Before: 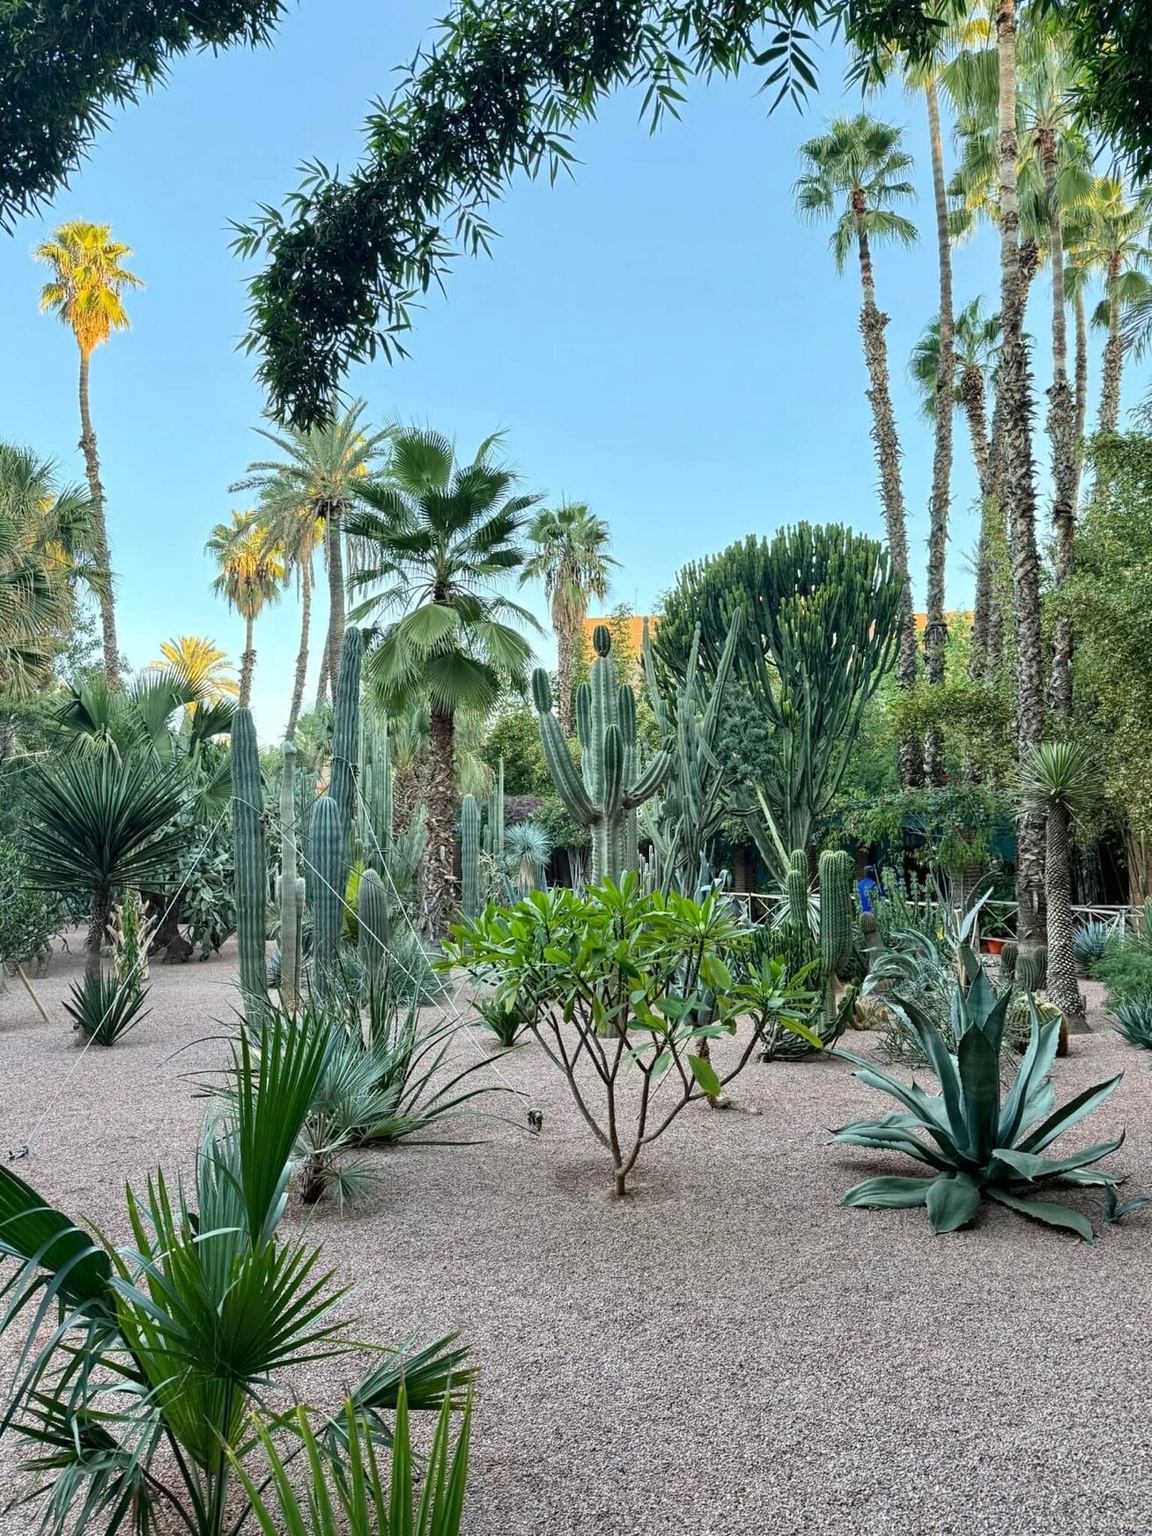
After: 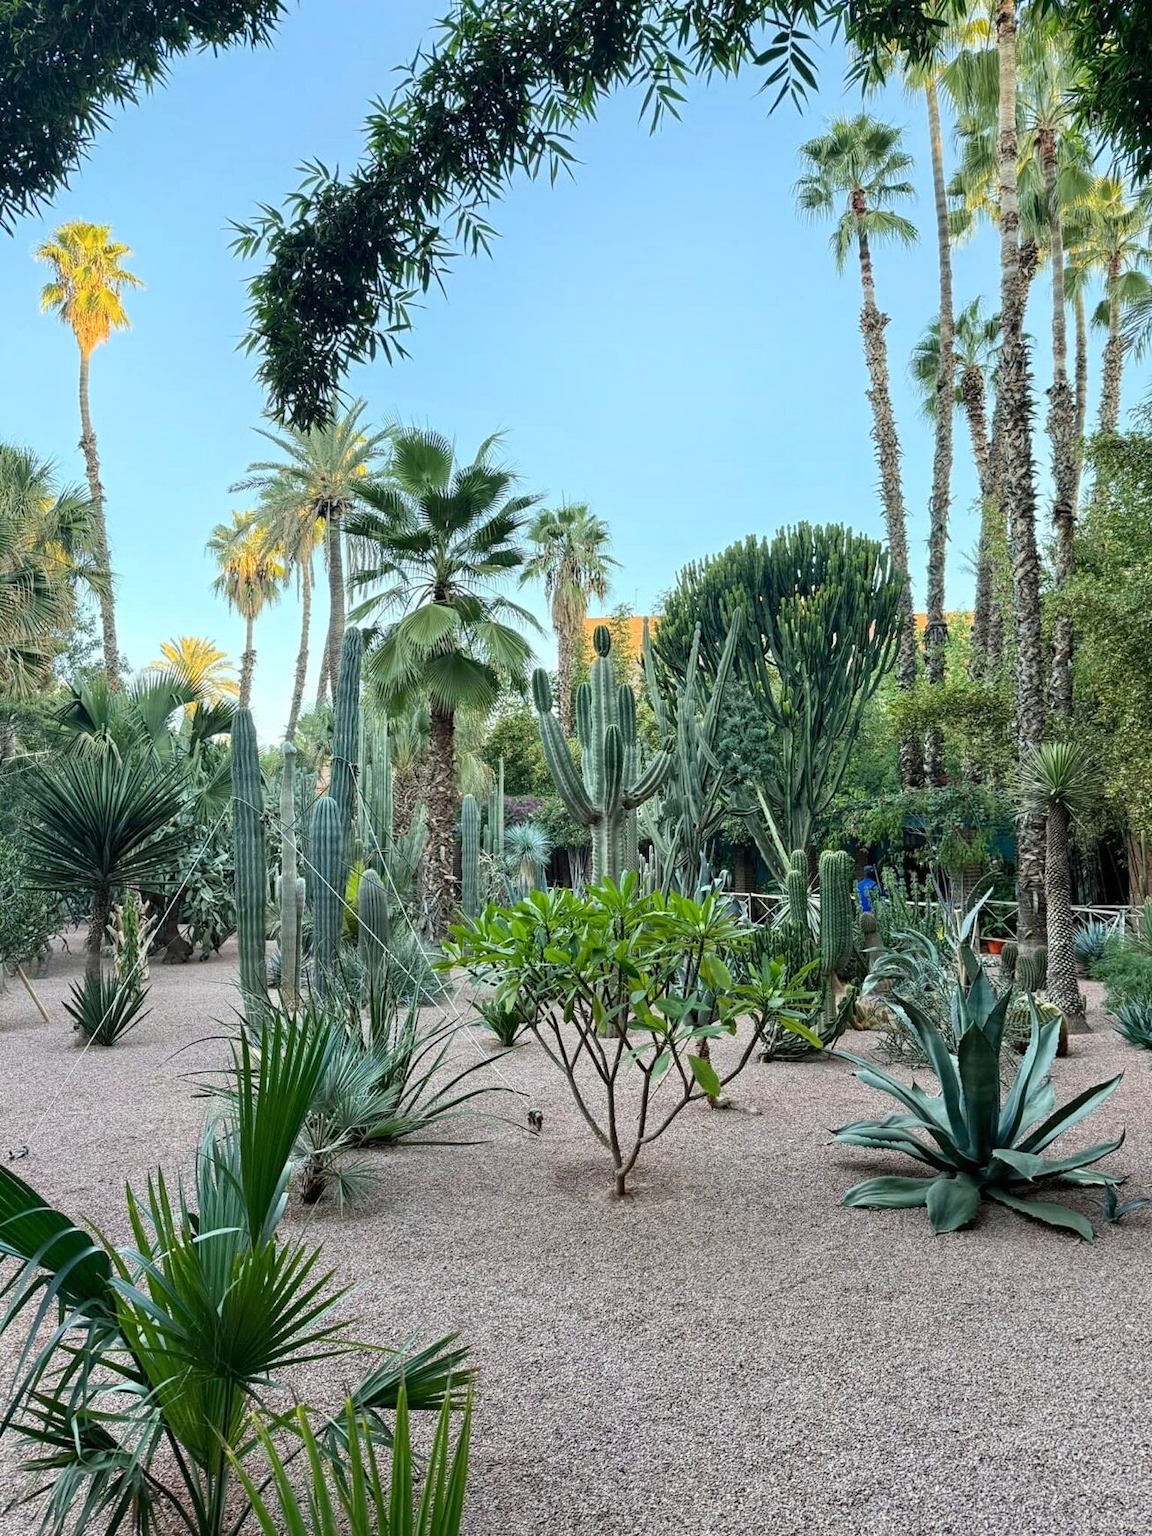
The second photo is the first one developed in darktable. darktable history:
shadows and highlights: shadows -25.25, highlights 50.03, soften with gaussian
